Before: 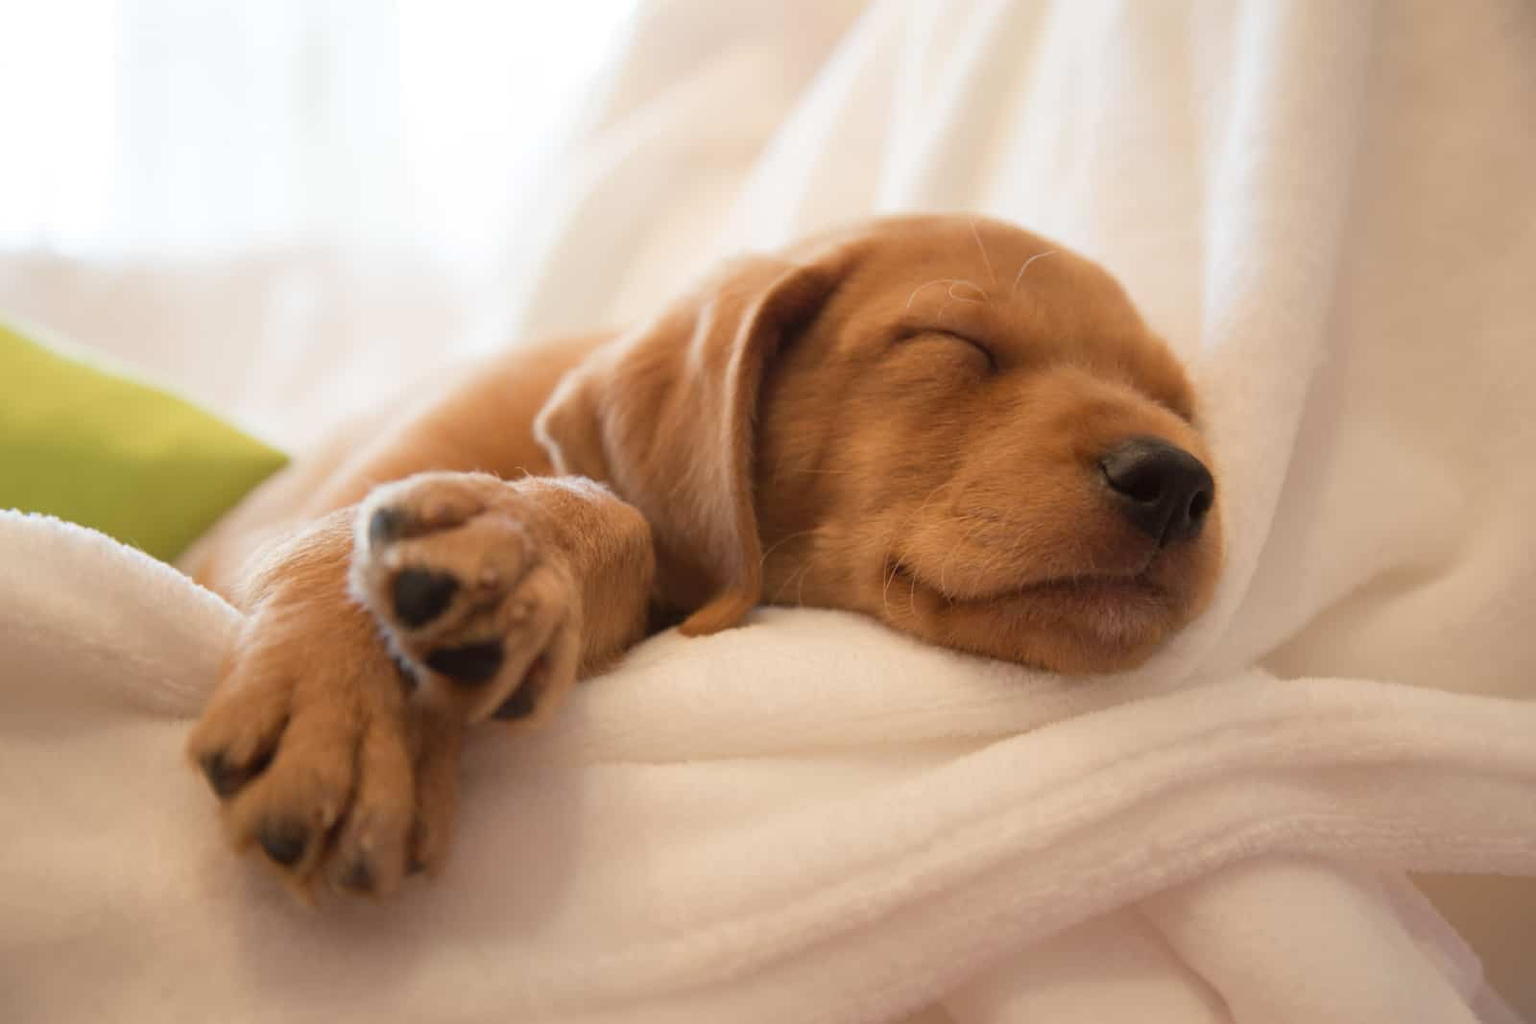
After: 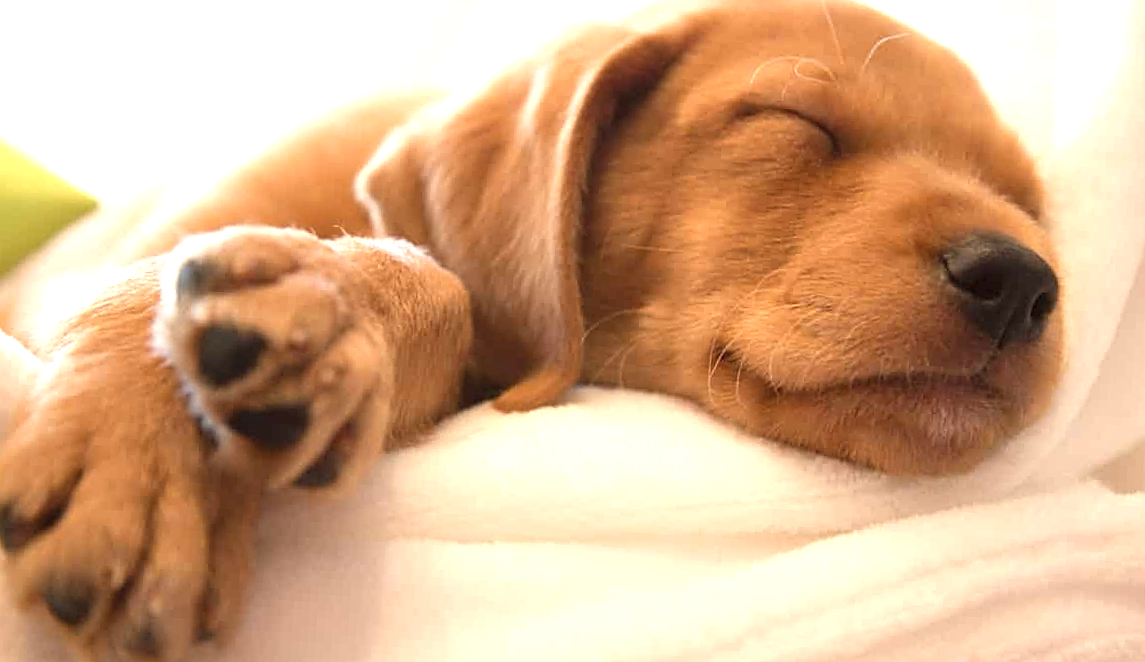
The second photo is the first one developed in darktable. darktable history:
local contrast: mode bilateral grid, contrast 20, coarseness 50, detail 120%, midtone range 0.2
sharpen: on, module defaults
exposure: black level correction 0, exposure 0.877 EV, compensate exposure bias true, compensate highlight preservation false
crop and rotate: angle -3.37°, left 9.79%, top 20.73%, right 12.42%, bottom 11.82%
